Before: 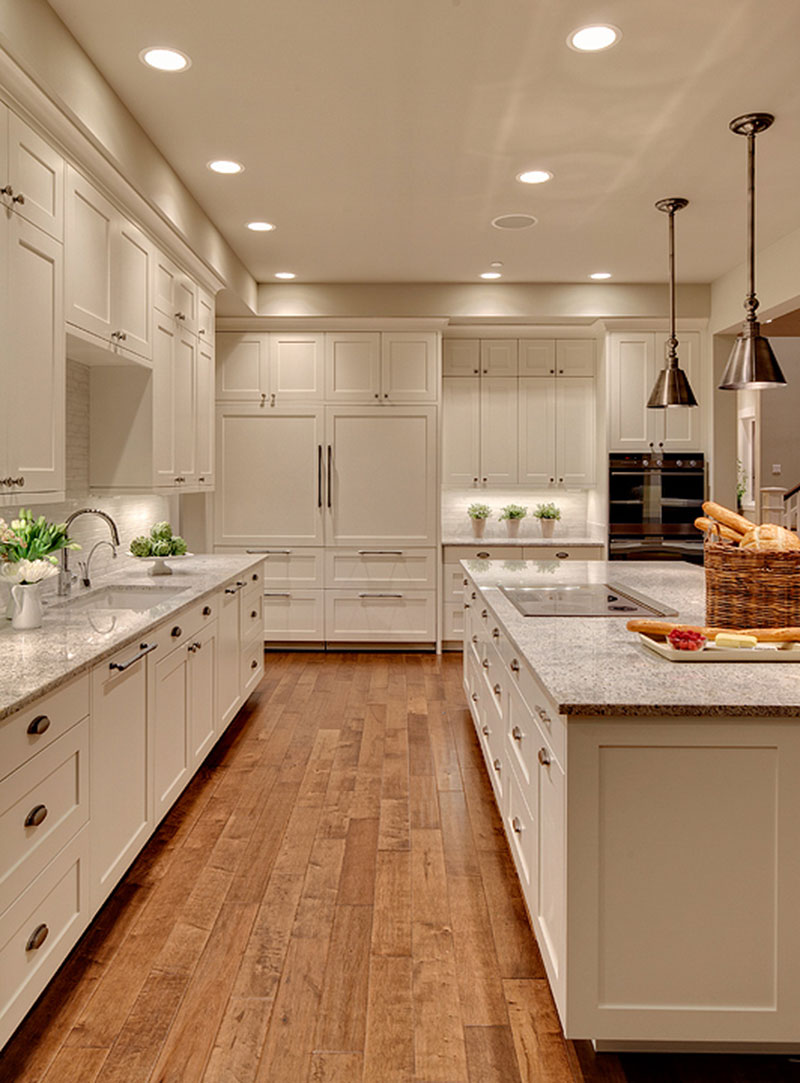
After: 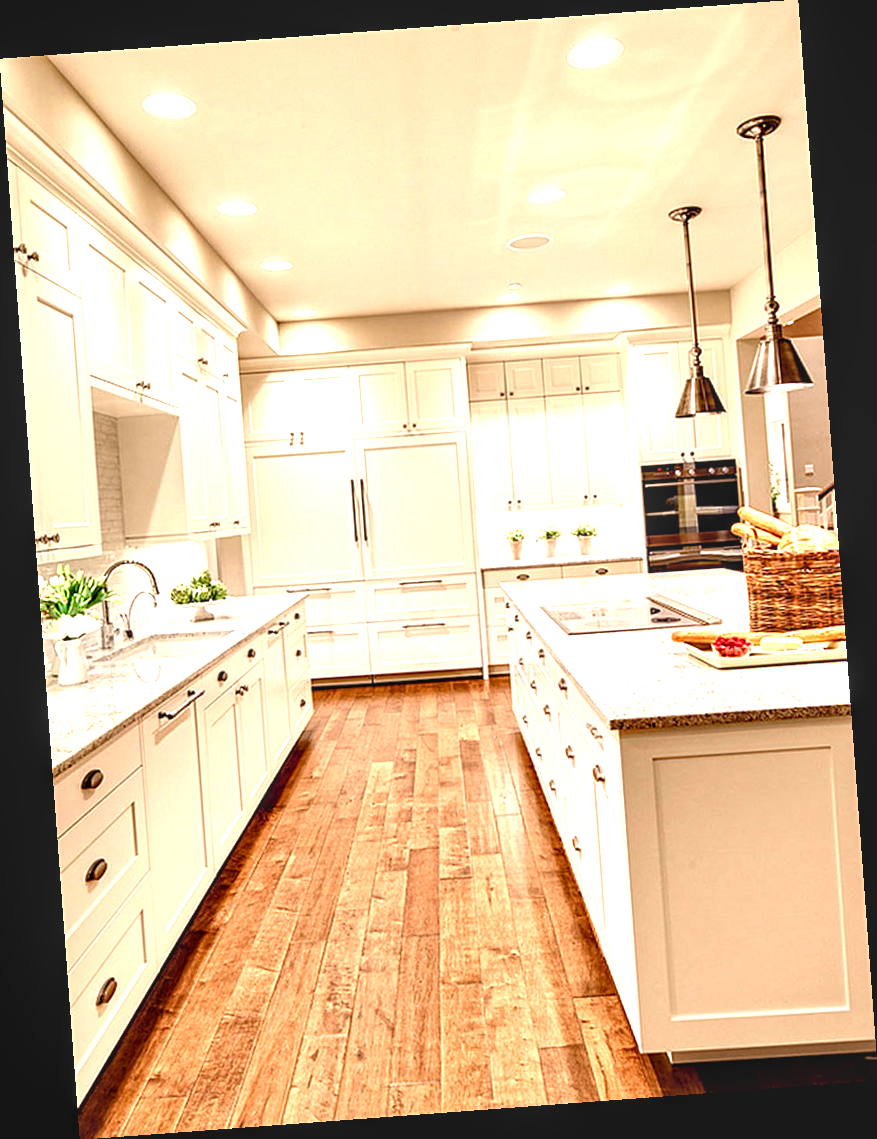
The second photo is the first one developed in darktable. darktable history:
exposure: black level correction 0.001, exposure 1.398 EV, compensate exposure bias true, compensate highlight preservation false
sharpen: amount 0.2
rotate and perspective: rotation -4.25°, automatic cropping off
color balance rgb: shadows lift › chroma 1%, shadows lift › hue 28.8°, power › hue 60°, highlights gain › chroma 1%, highlights gain › hue 60°, global offset › luminance 0.25%, perceptual saturation grading › highlights -20%, perceptual saturation grading › shadows 20%, perceptual brilliance grading › highlights 10%, perceptual brilliance grading › shadows -5%, global vibrance 19.67%
local contrast: on, module defaults
